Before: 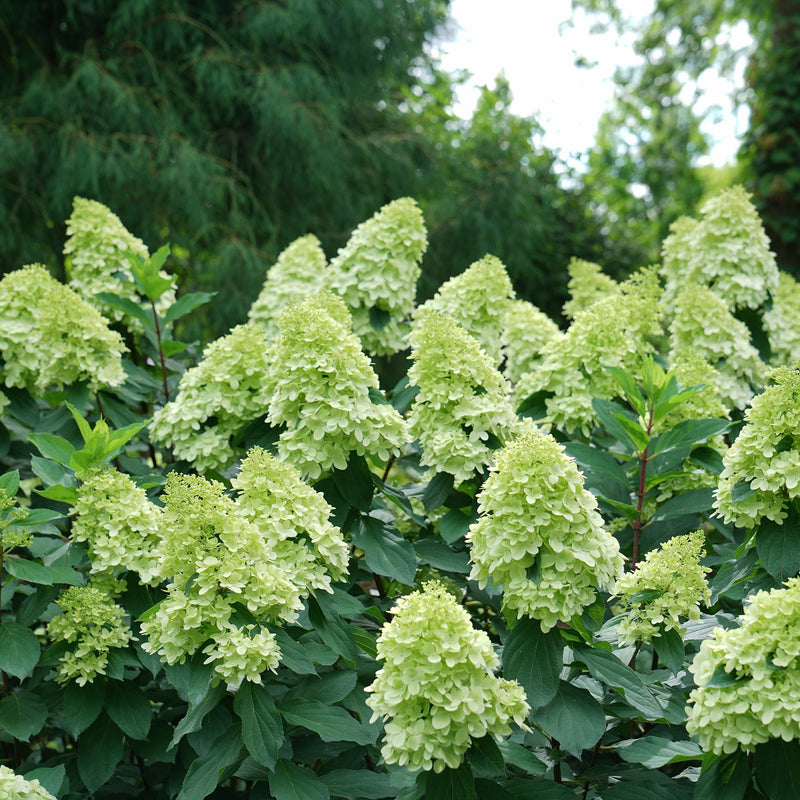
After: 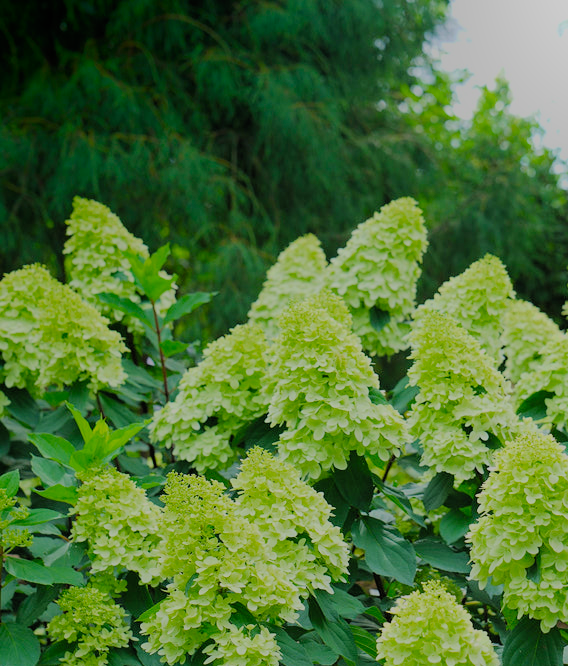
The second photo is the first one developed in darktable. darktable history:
crop: right 28.885%, bottom 16.626%
shadows and highlights: shadows -54.3, highlights 86.09, soften with gaussian
filmic rgb: white relative exposure 8 EV, threshold 3 EV, hardness 2.44, latitude 10.07%, contrast 0.72, highlights saturation mix 10%, shadows ↔ highlights balance 1.38%, color science v4 (2020), enable highlight reconstruction true
color correction: saturation 1.11
